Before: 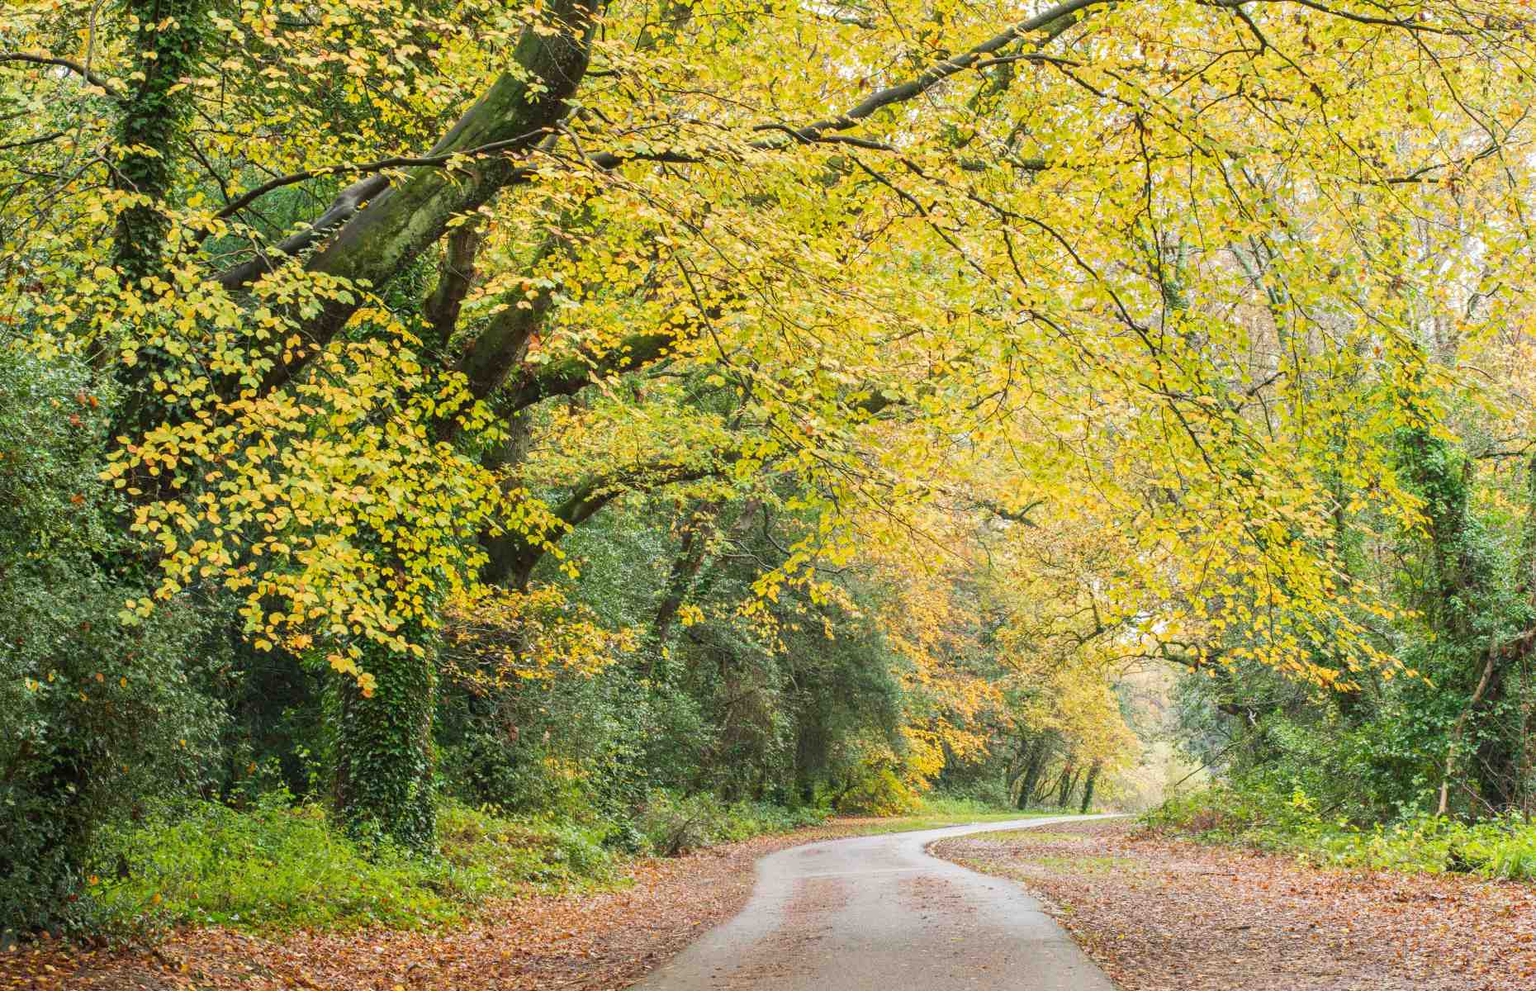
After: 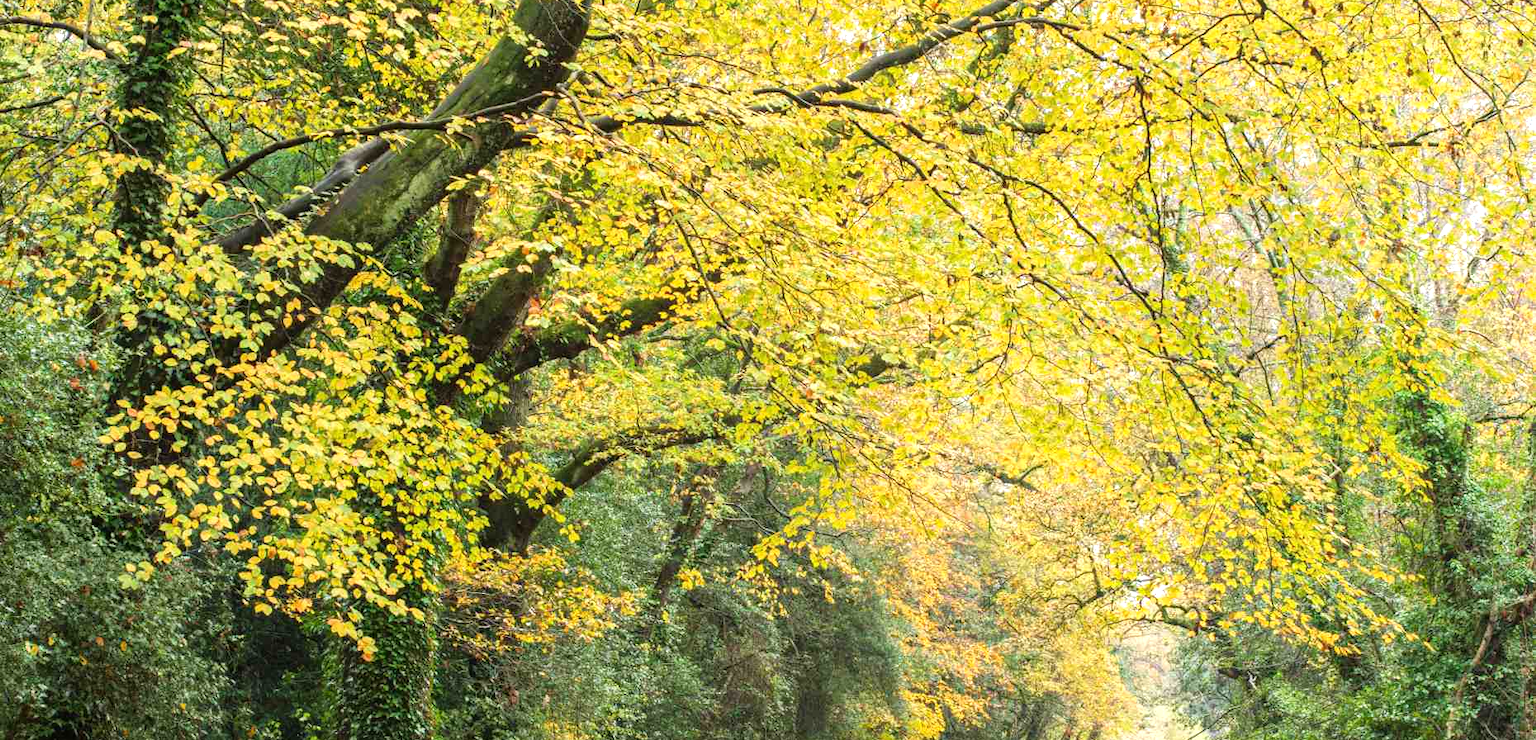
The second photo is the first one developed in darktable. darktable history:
crop: top 3.719%, bottom 21.482%
tone equalizer: -8 EV -0.415 EV, -7 EV -0.365 EV, -6 EV -0.367 EV, -5 EV -0.217 EV, -3 EV 0.215 EV, -2 EV 0.336 EV, -1 EV 0.364 EV, +0 EV 0.43 EV
